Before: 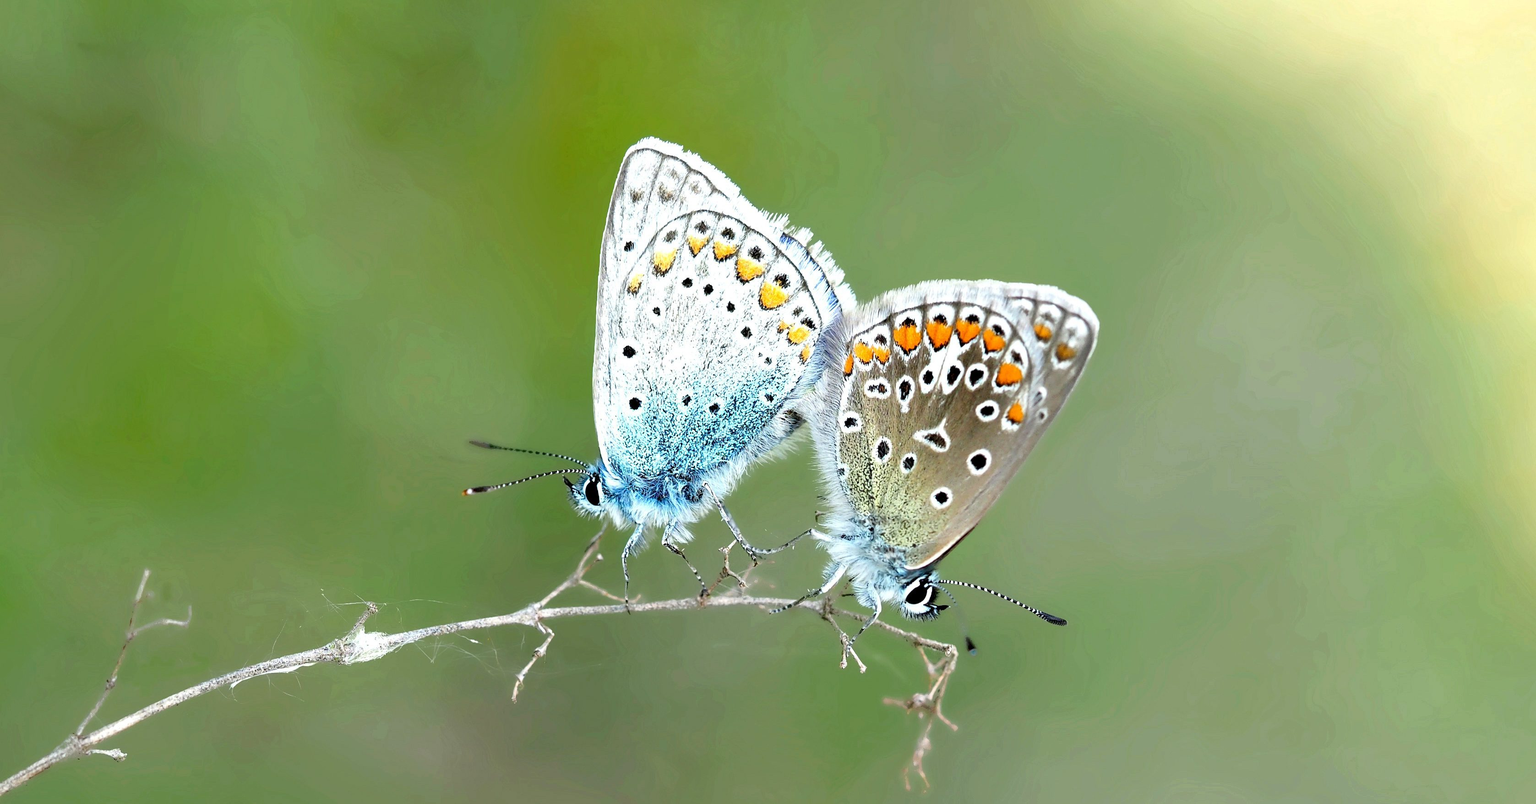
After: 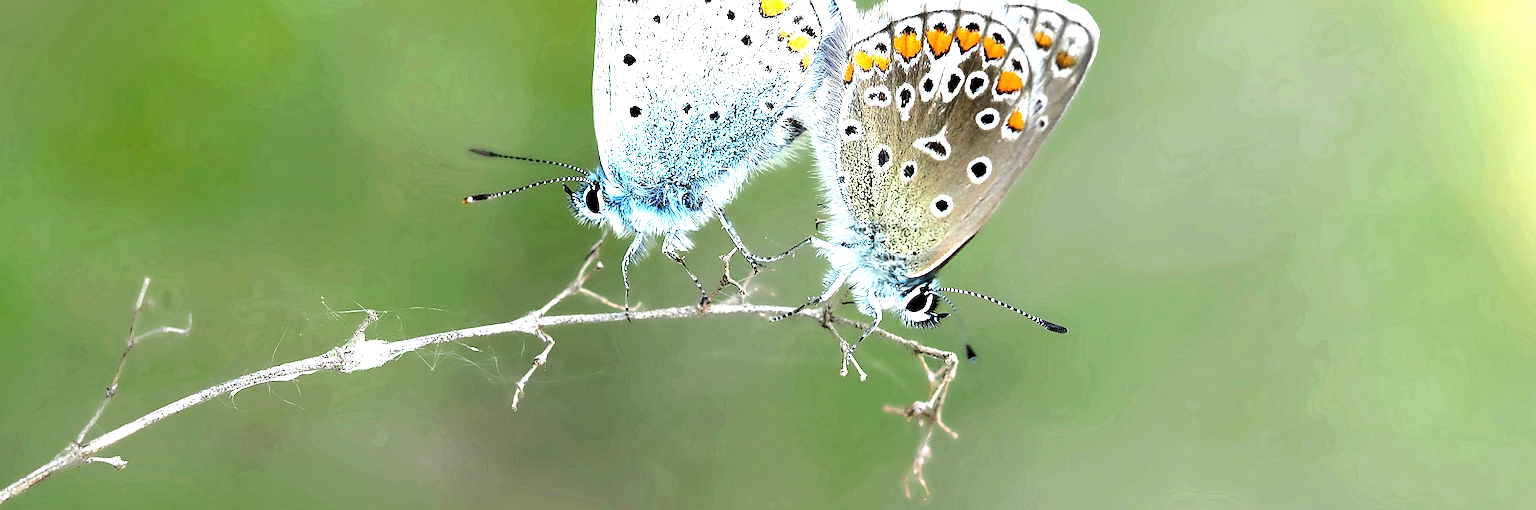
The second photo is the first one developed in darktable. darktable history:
sharpen: on, module defaults
crop and rotate: top 36.435%
tone equalizer: -8 EV -0.75 EV, -7 EV -0.7 EV, -6 EV -0.6 EV, -5 EV -0.4 EV, -3 EV 0.4 EV, -2 EV 0.6 EV, -1 EV 0.7 EV, +0 EV 0.75 EV, edges refinement/feathering 500, mask exposure compensation -1.57 EV, preserve details no
